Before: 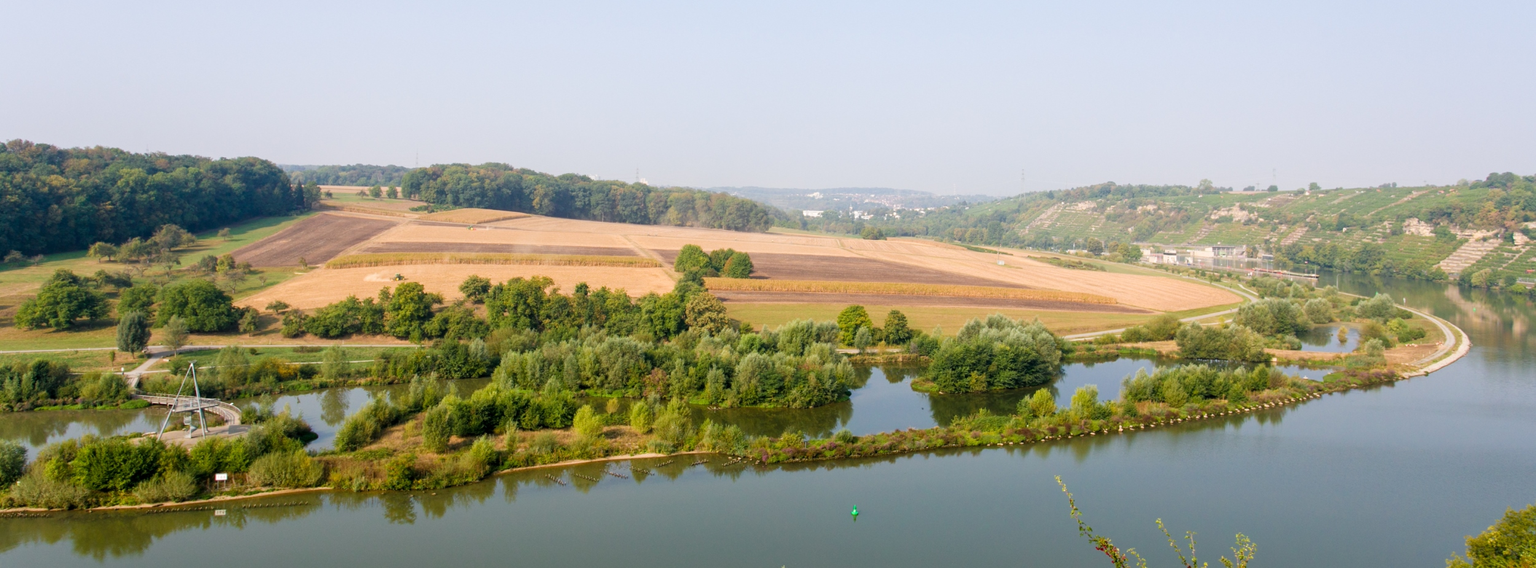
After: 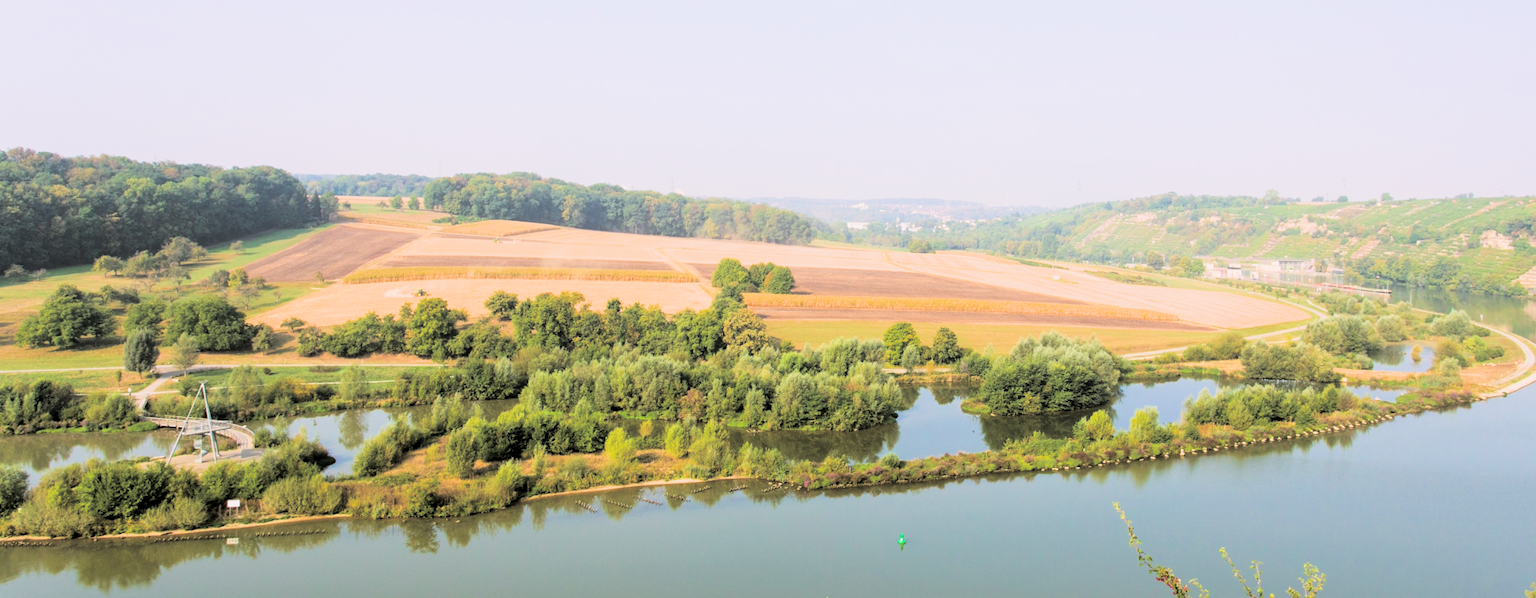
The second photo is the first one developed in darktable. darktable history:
exposure: black level correction 0, exposure 1.2 EV, compensate exposure bias true, compensate highlight preservation false
split-toning: shadows › hue 46.8°, shadows › saturation 0.17, highlights › hue 316.8°, highlights › saturation 0.27, balance -51.82
crop and rotate: right 5.167%
filmic rgb: black relative exposure -7.65 EV, white relative exposure 4.56 EV, hardness 3.61, color science v6 (2022)
